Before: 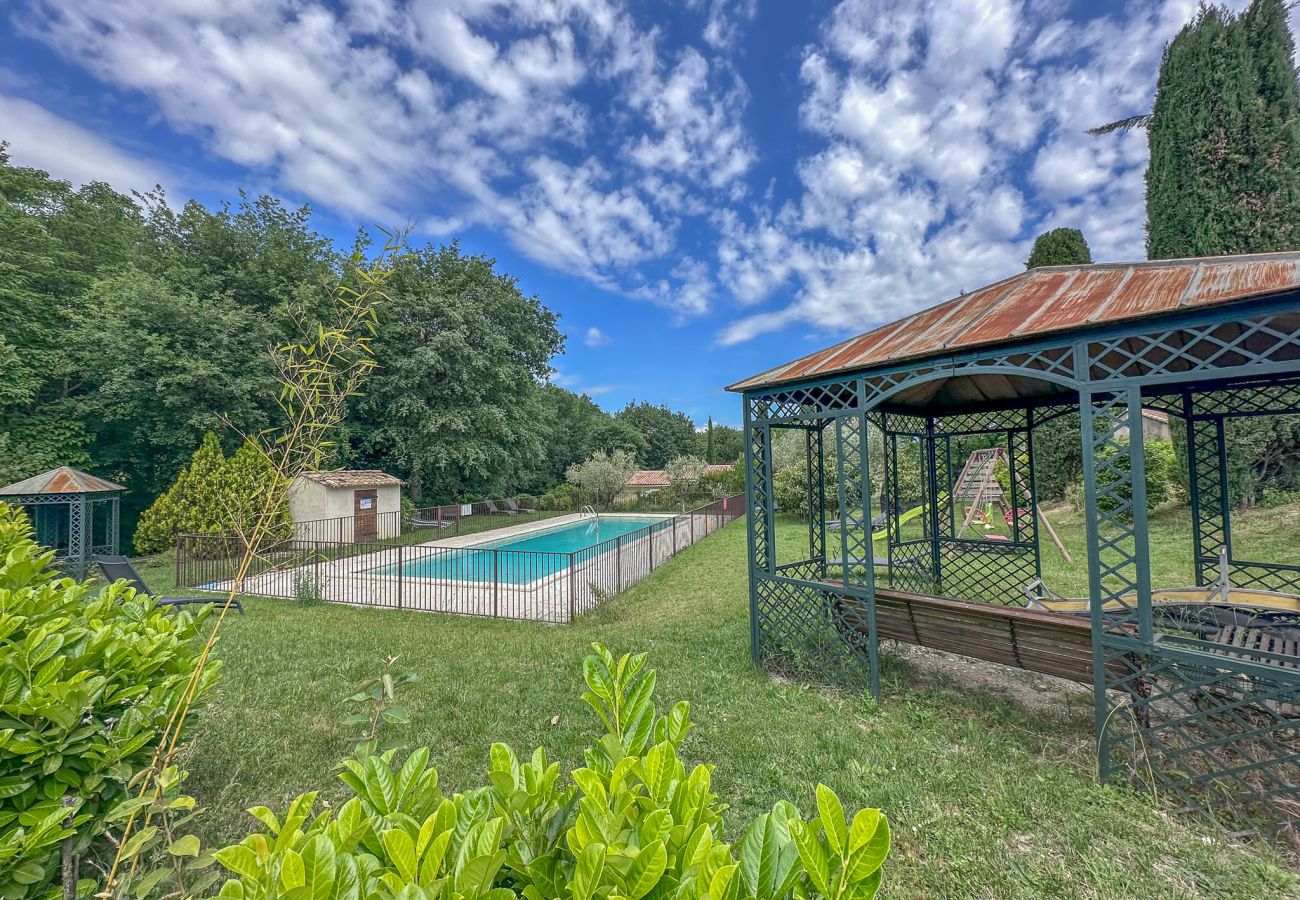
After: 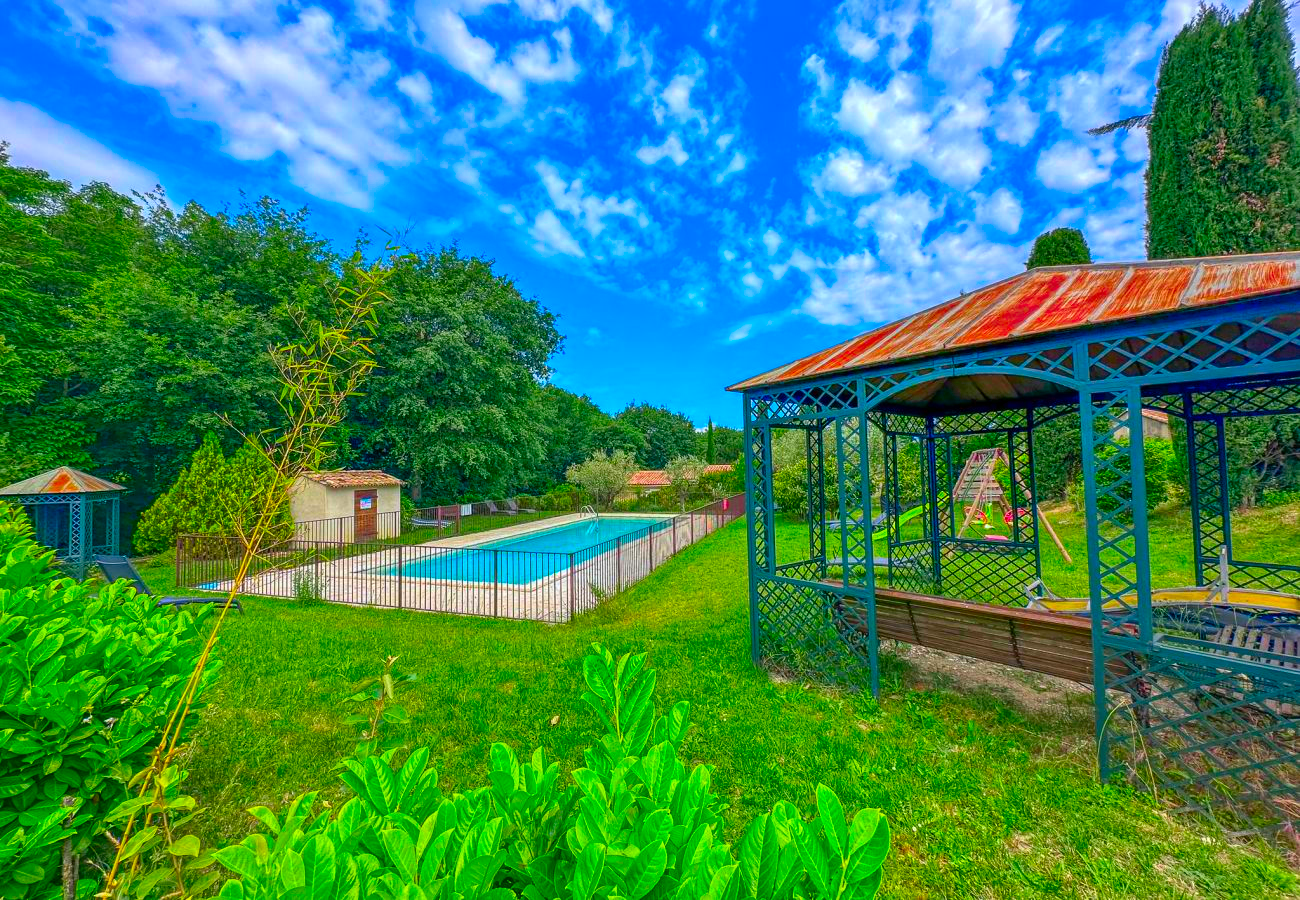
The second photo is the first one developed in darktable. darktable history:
color correction: highlights b* -0.054, saturation 2.97
